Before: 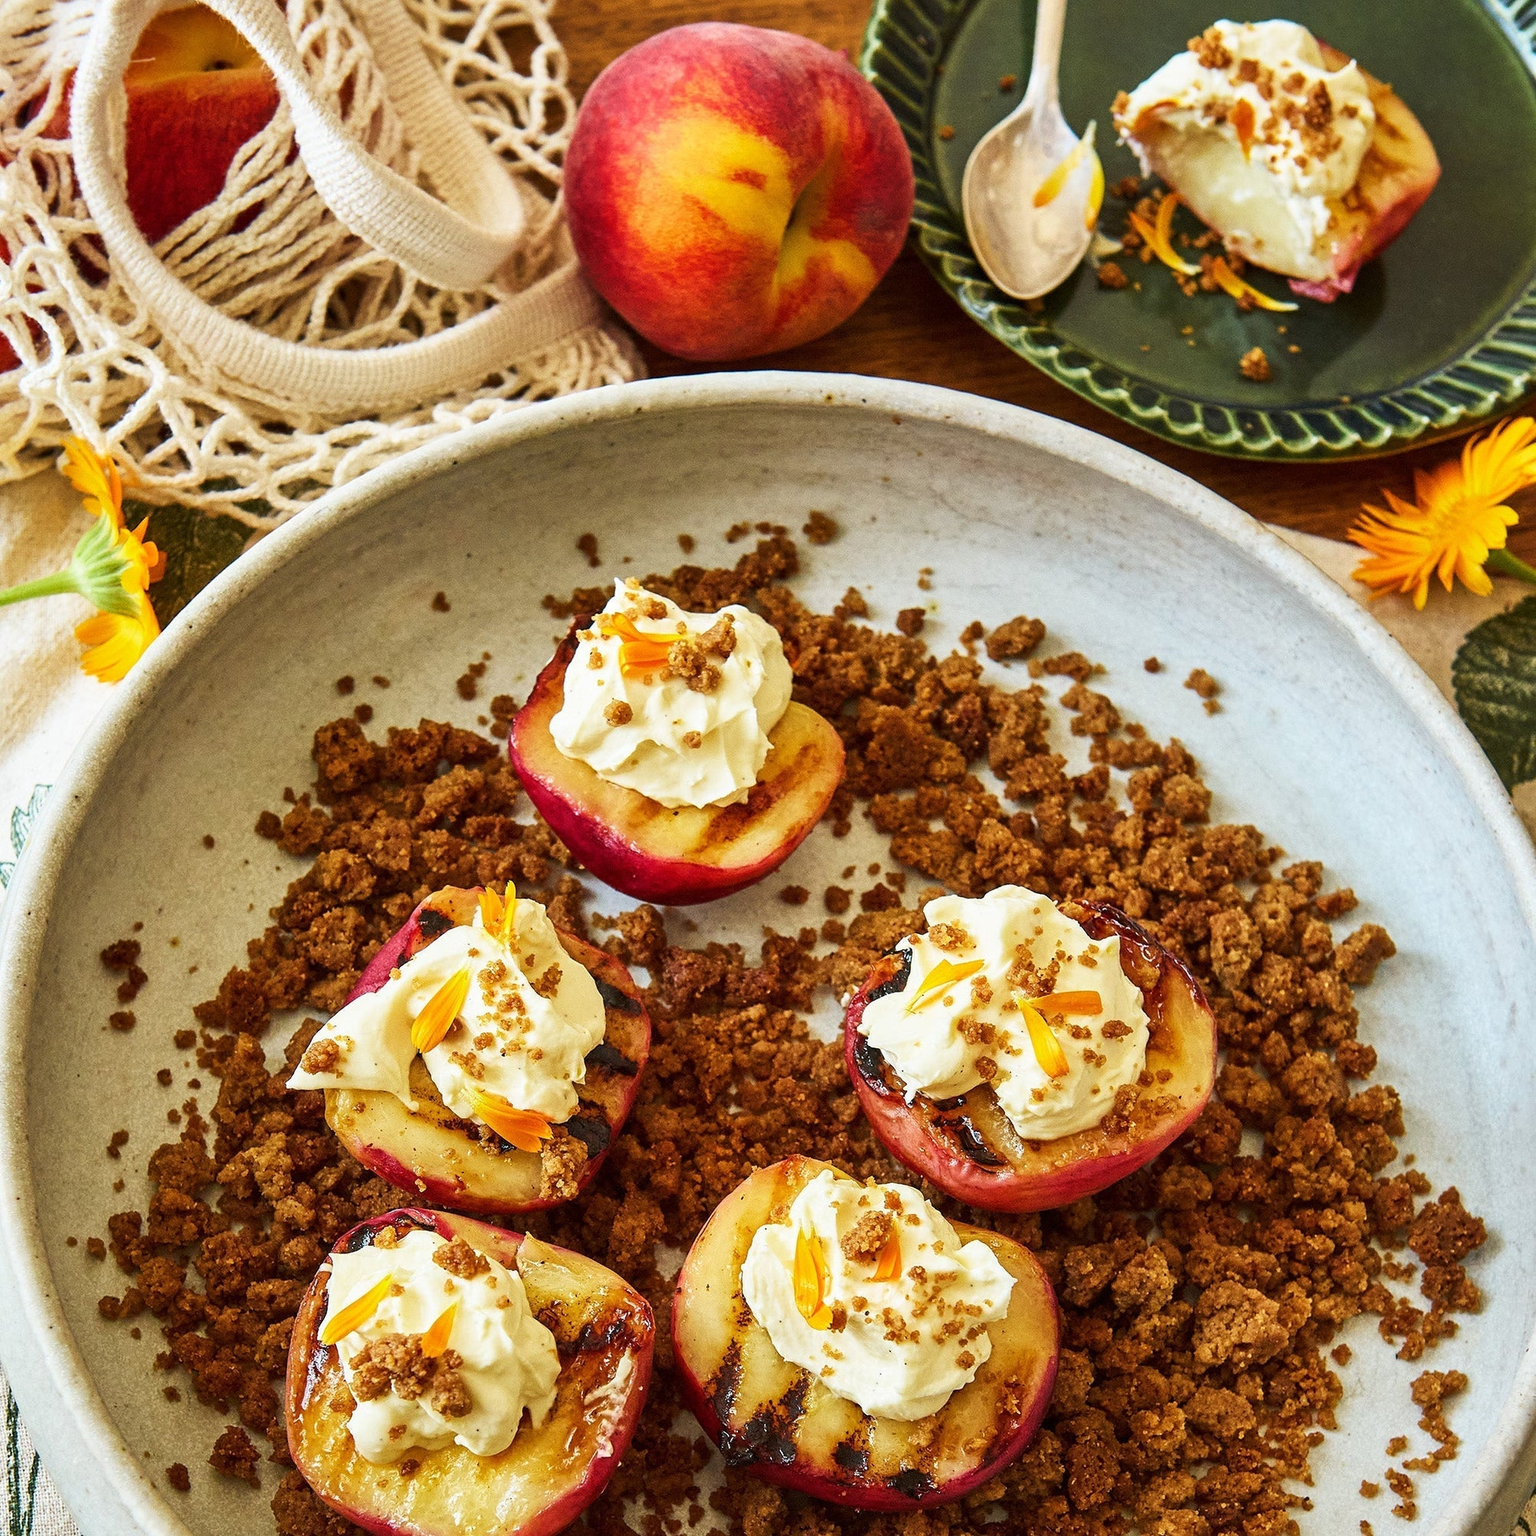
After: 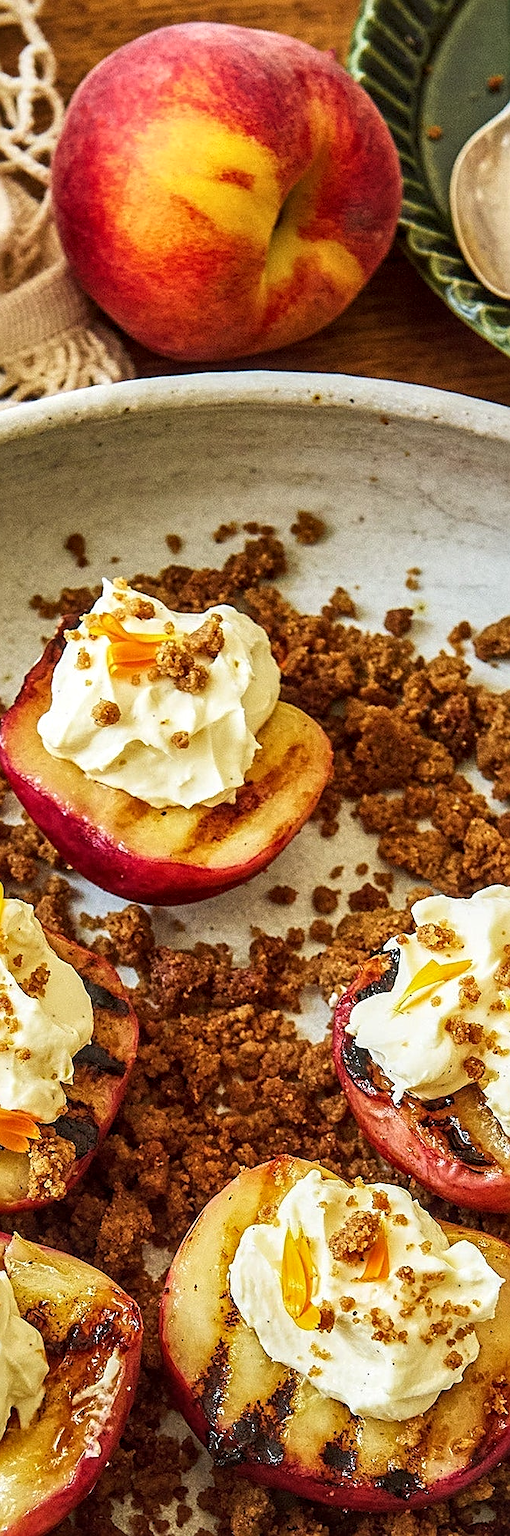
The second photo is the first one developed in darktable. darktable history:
crop: left 33.36%, right 33.36%
sharpen: on, module defaults
exposure: compensate highlight preservation false
local contrast: on, module defaults
